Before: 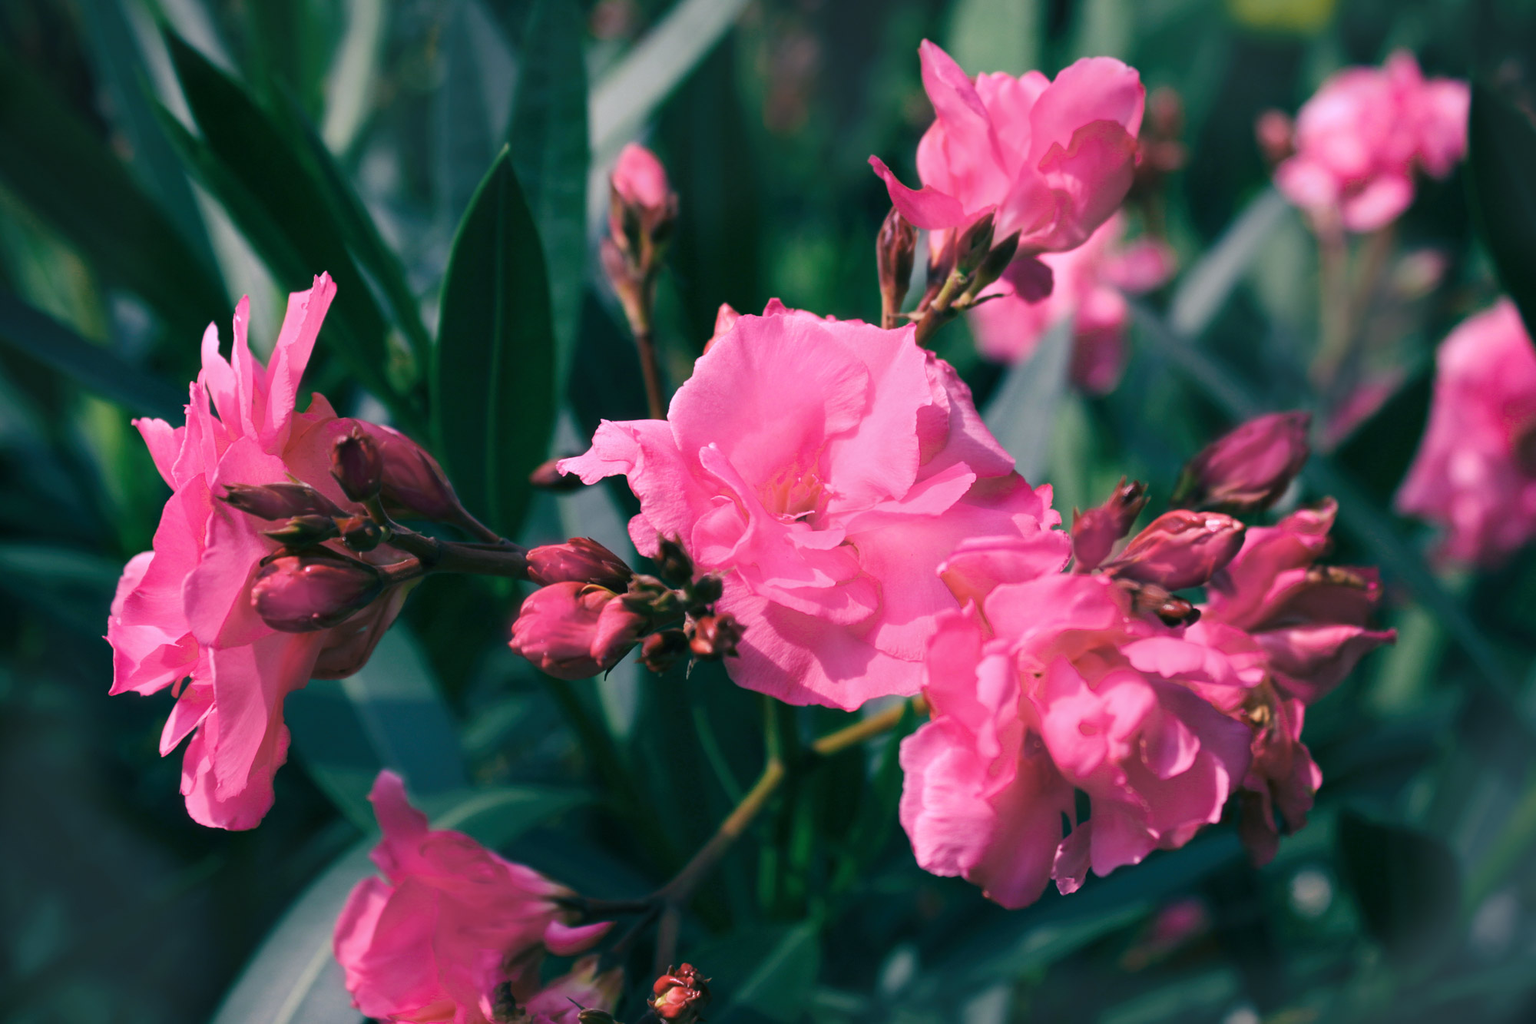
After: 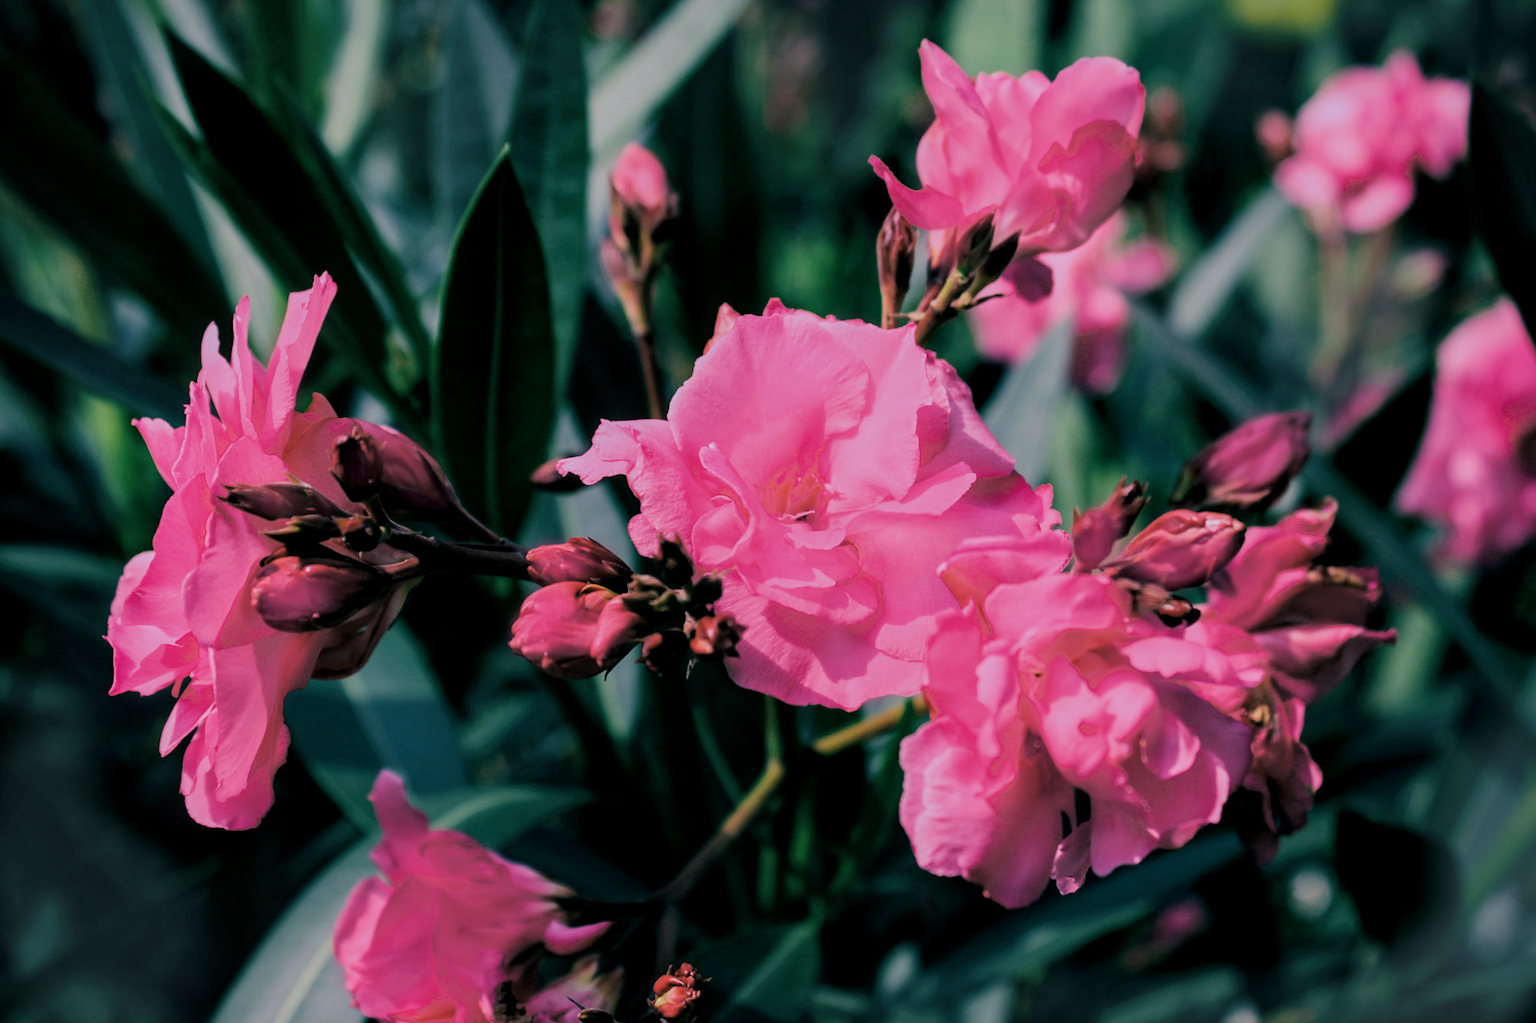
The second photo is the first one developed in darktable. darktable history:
filmic rgb: black relative exposure -6.15 EV, white relative exposure 6.96 EV, hardness 2.23, color science v6 (2022)
local contrast: on, module defaults
